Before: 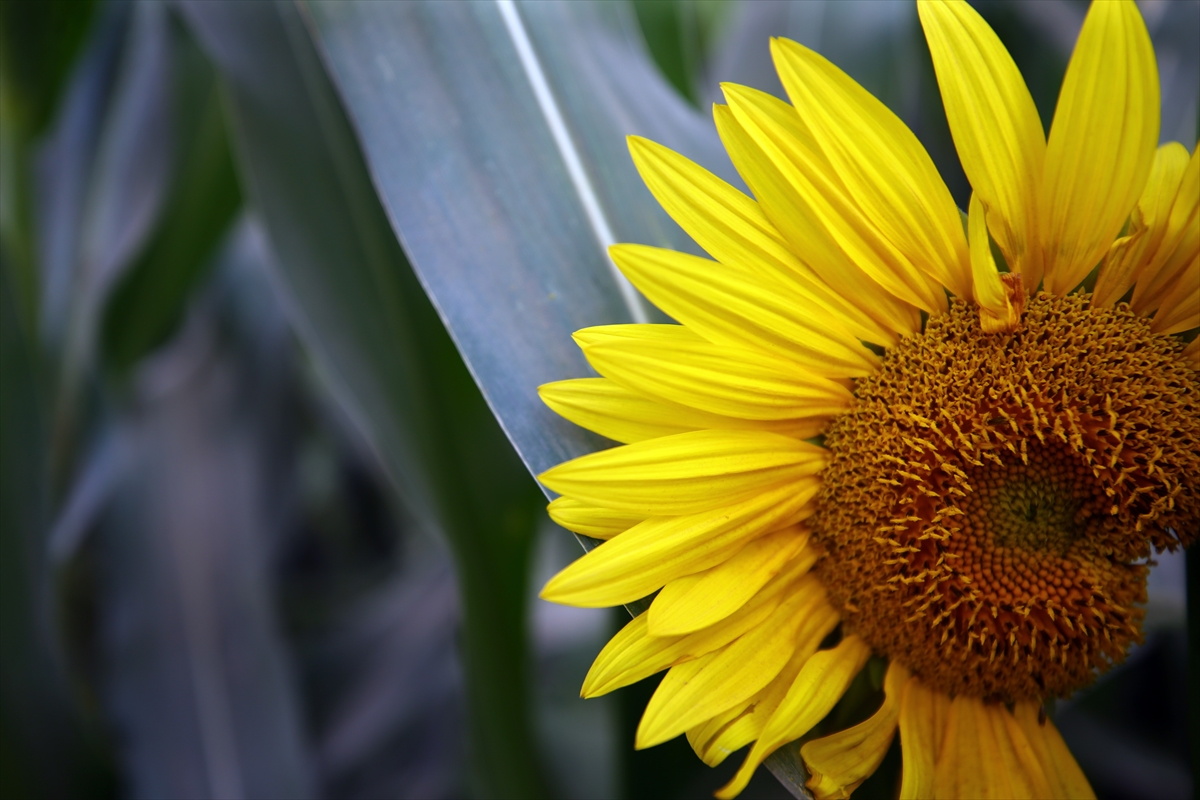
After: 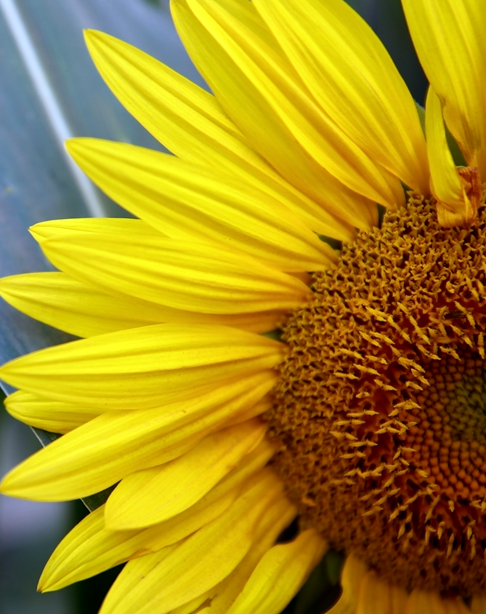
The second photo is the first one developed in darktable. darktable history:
crop: left 45.278%, top 13.257%, right 14.149%, bottom 9.976%
exposure: black level correction 0.004, exposure 0.017 EV, compensate highlight preservation false
color calibration: output R [0.999, 0.026, -0.11, 0], output G [-0.019, 1.037, -0.099, 0], output B [0.022, -0.023, 0.902, 0], illuminant as shot in camera, x 0.358, y 0.373, temperature 4628.91 K
